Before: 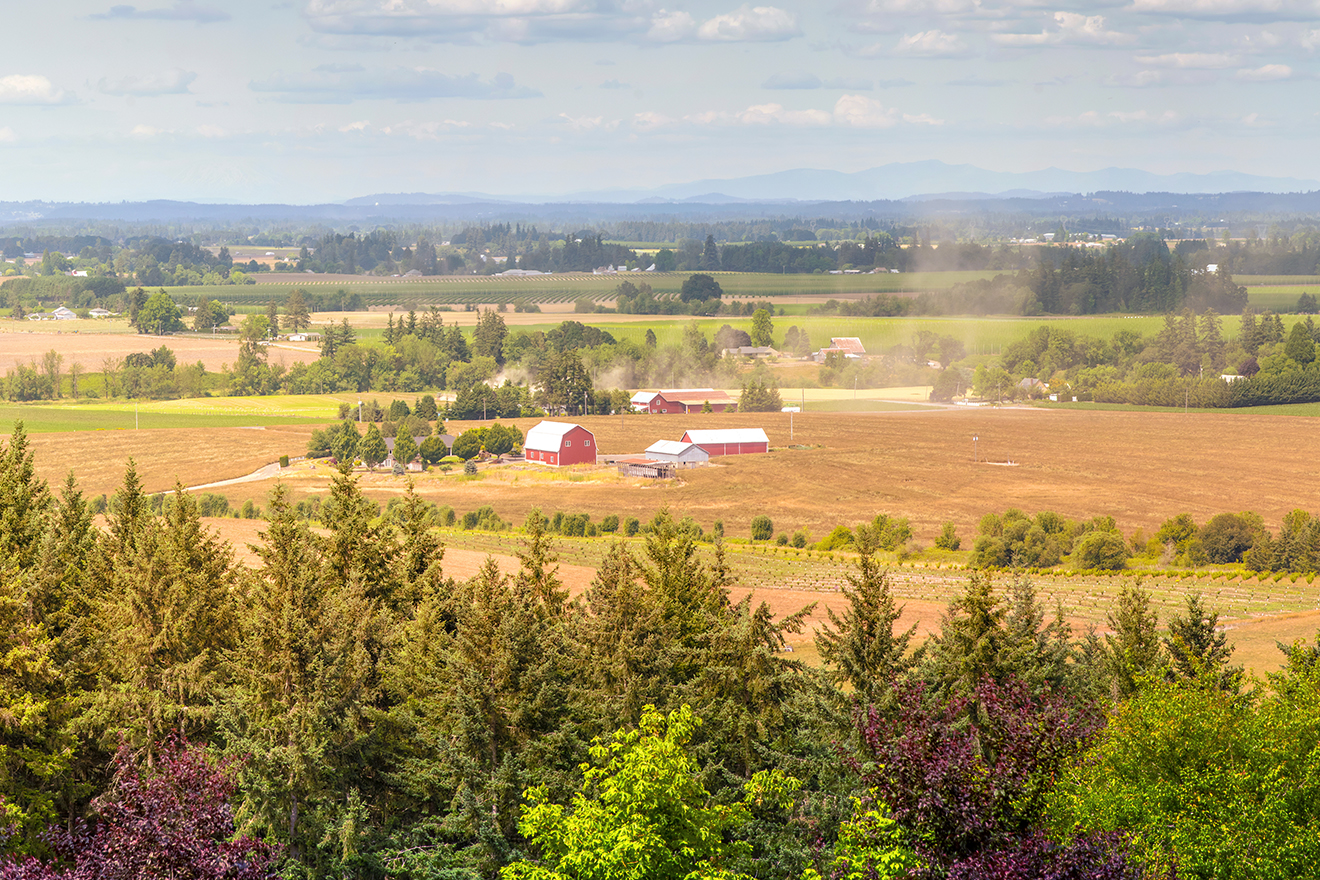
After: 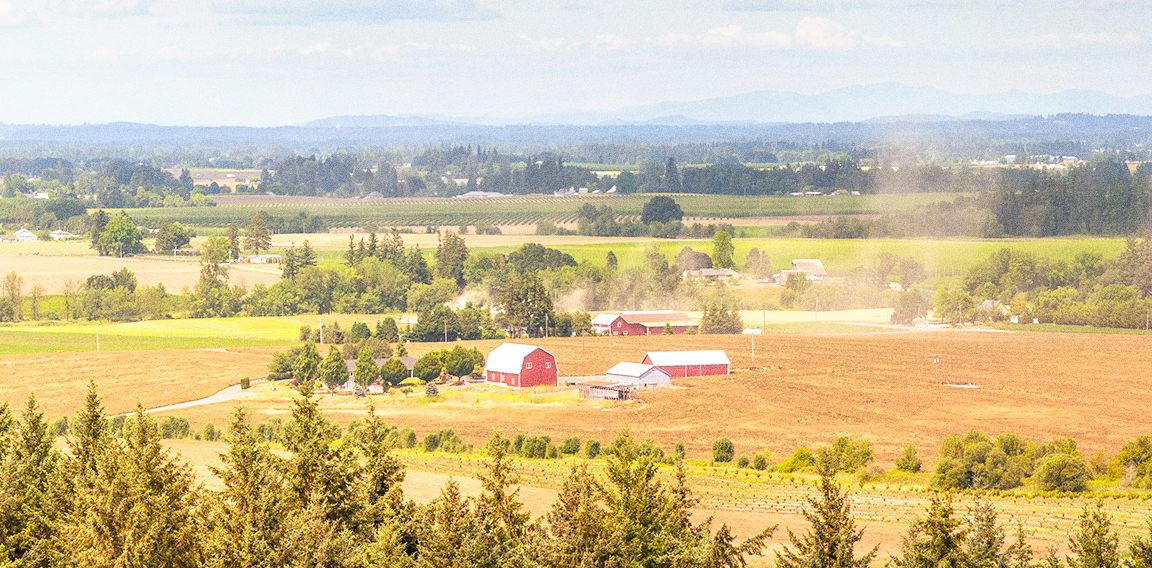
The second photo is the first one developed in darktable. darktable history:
grain: coarseness 0.09 ISO, strength 40%
base curve: curves: ch0 [(0, 0) (0.688, 0.865) (1, 1)], preserve colors none
crop: left 3.015%, top 8.969%, right 9.647%, bottom 26.457%
